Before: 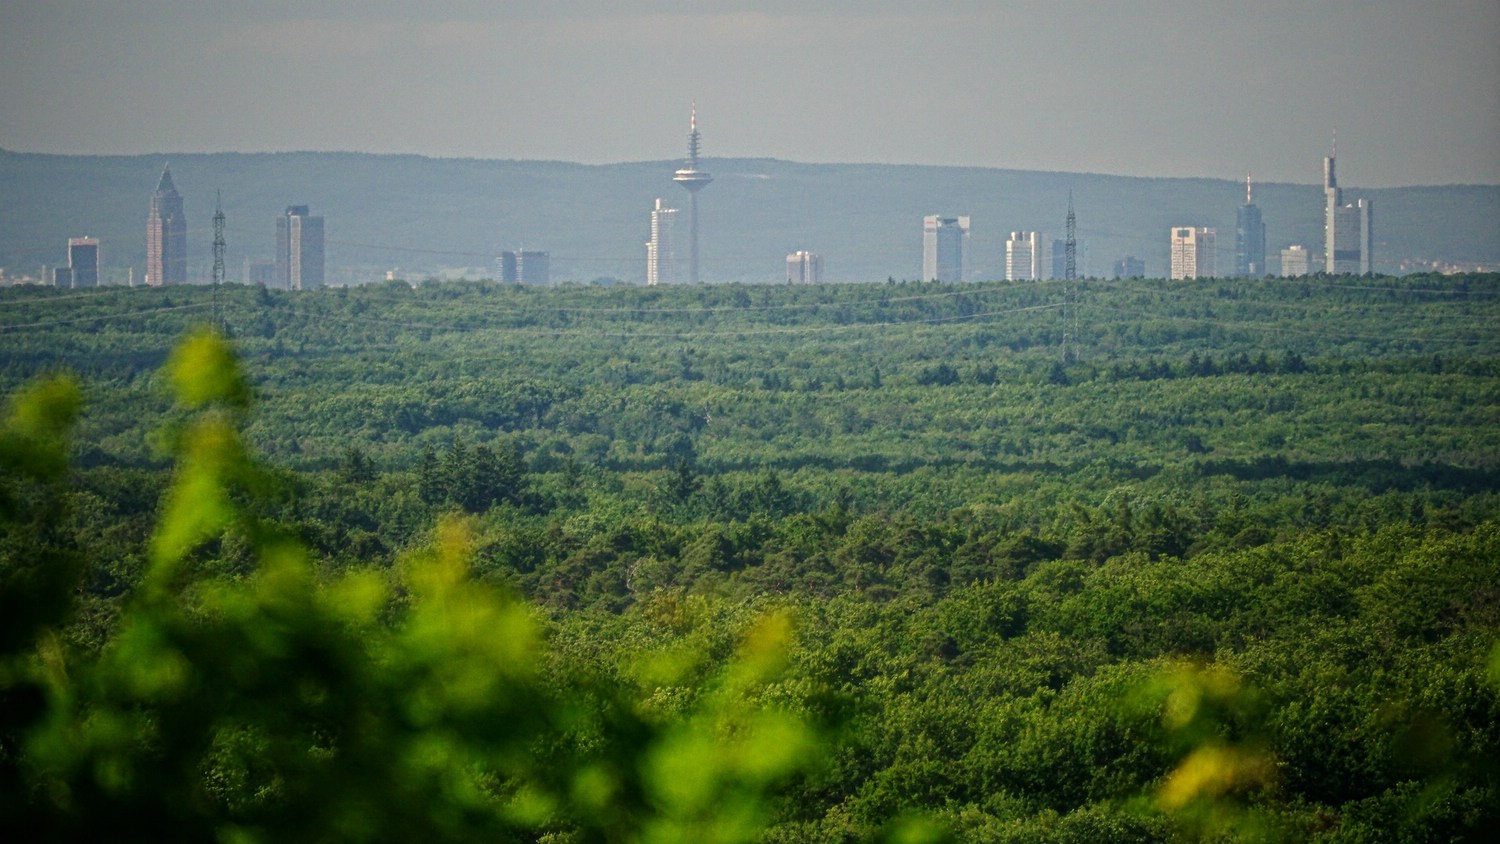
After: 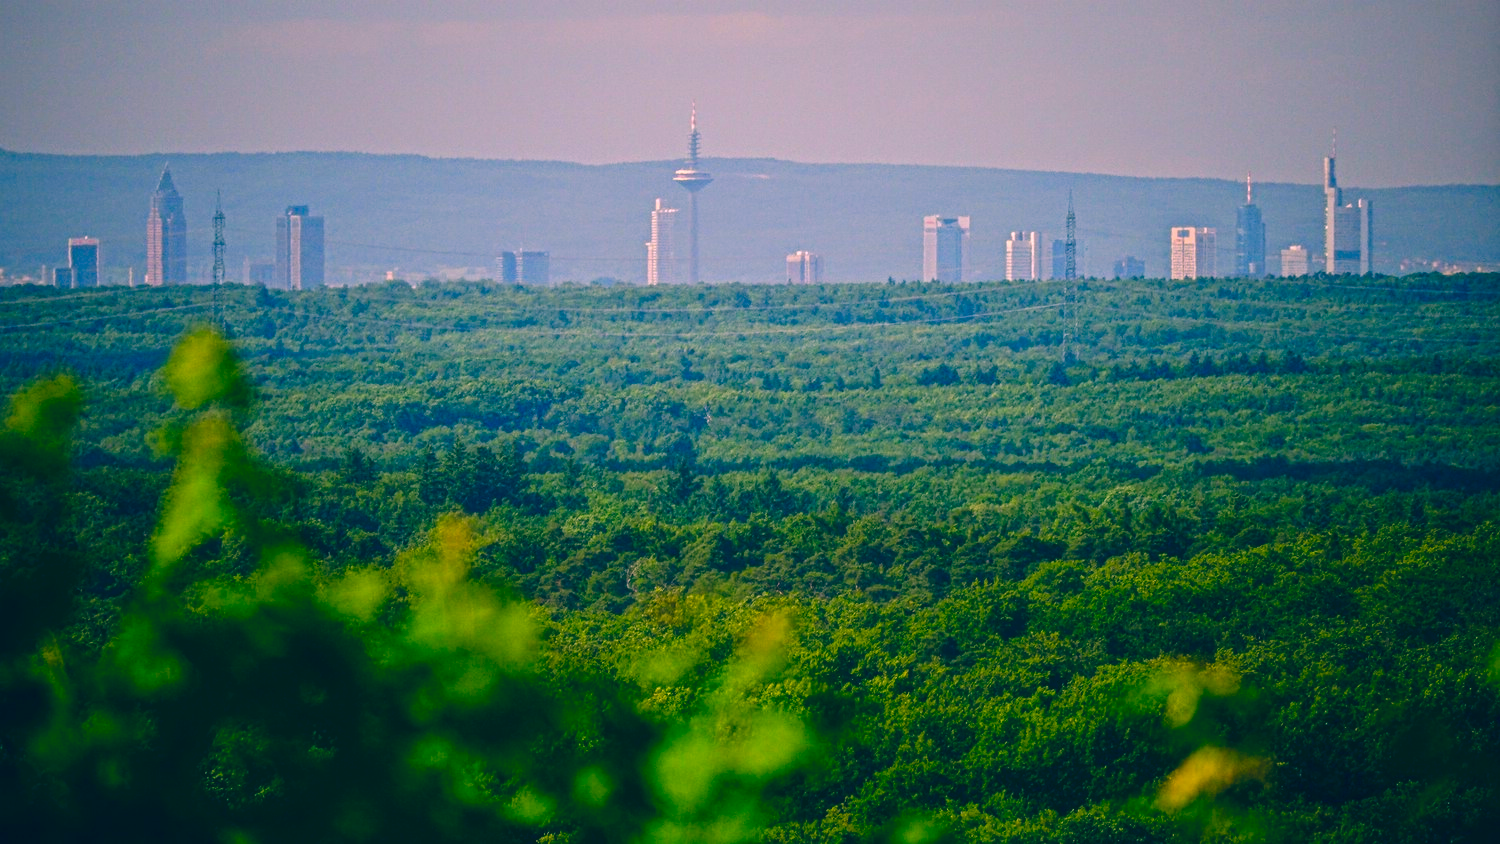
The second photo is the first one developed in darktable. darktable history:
tone curve: curves: ch0 [(0, 0) (0.003, 0.005) (0.011, 0.021) (0.025, 0.042) (0.044, 0.065) (0.069, 0.074) (0.1, 0.092) (0.136, 0.123) (0.177, 0.159) (0.224, 0.2) (0.277, 0.252) (0.335, 0.32) (0.399, 0.392) (0.468, 0.468) (0.543, 0.549) (0.623, 0.638) (0.709, 0.721) (0.801, 0.812) (0.898, 0.896) (1, 1)], preserve colors none
color correction: highlights a* 17.03, highlights b* 0.205, shadows a* -15.38, shadows b* -14.56, saturation 1.5
